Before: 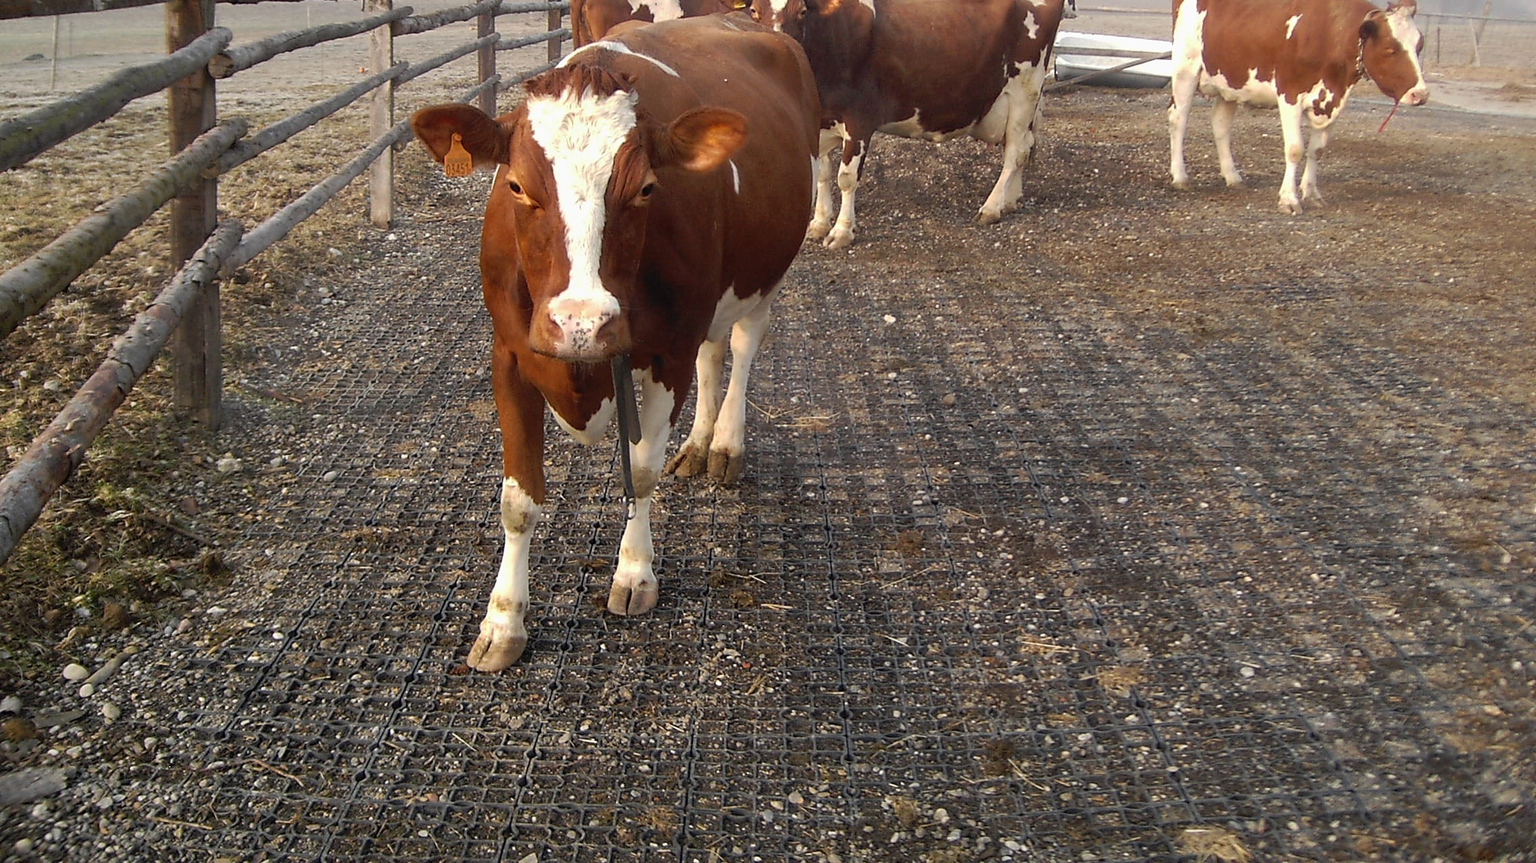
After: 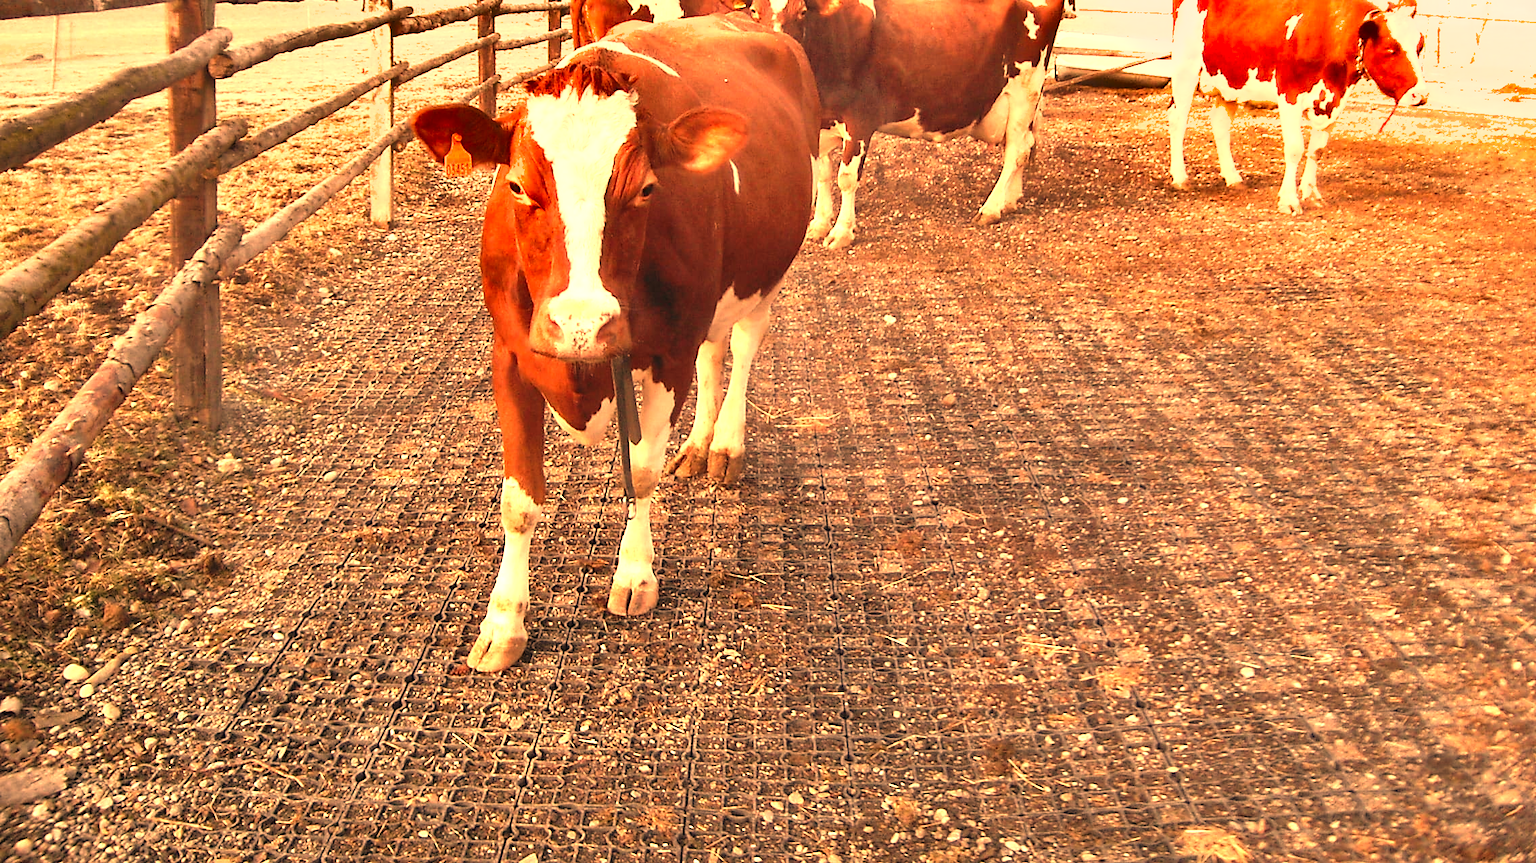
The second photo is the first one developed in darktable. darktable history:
white balance: red 1.467, blue 0.684
exposure: black level correction 0, exposure 1.2 EV, compensate highlight preservation false
shadows and highlights: shadows 12, white point adjustment 1.2, soften with gaussian
